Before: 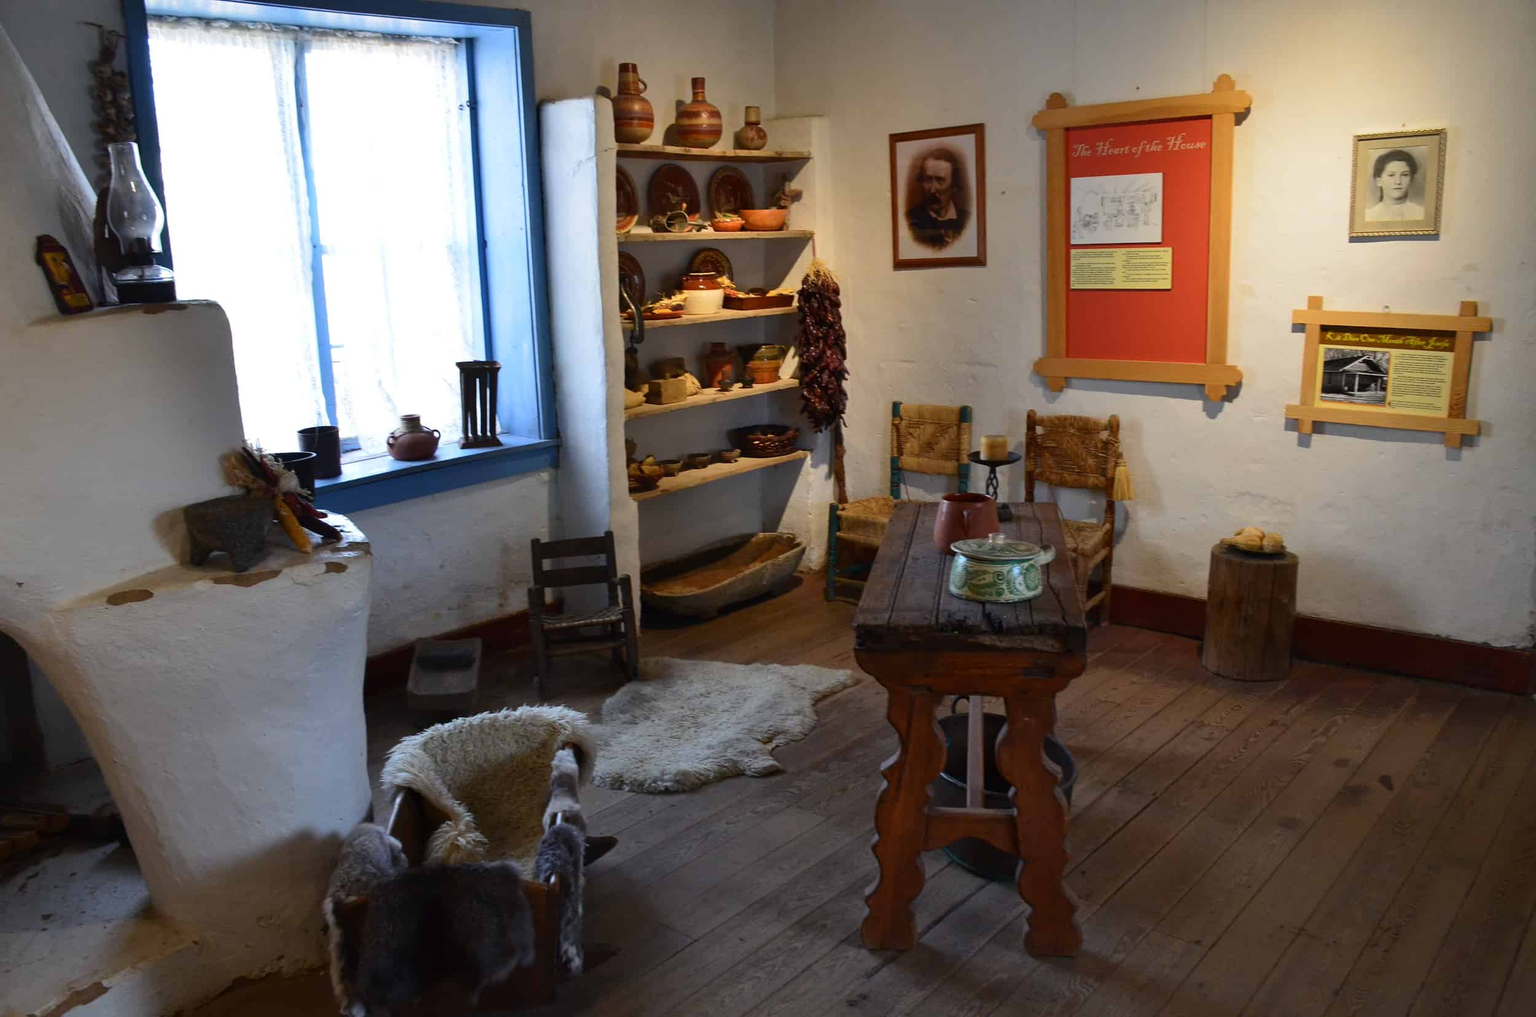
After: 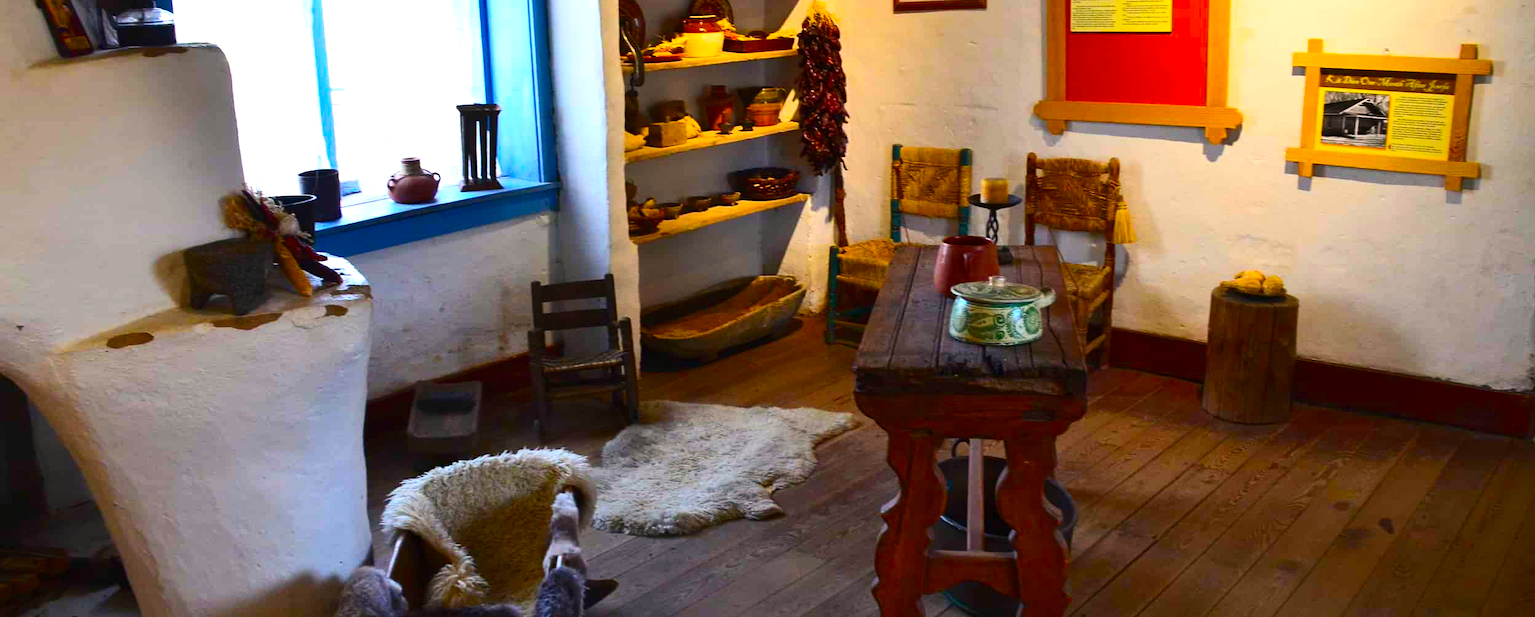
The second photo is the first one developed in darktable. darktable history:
contrast brightness saturation: contrast 0.23, brightness 0.1, saturation 0.29
color balance rgb: perceptual saturation grading › global saturation 36%, perceptual brilliance grading › global brilliance 10%, global vibrance 20%
crop and rotate: top 25.357%, bottom 13.942%
color correction: highlights a* 3.84, highlights b* 5.07
